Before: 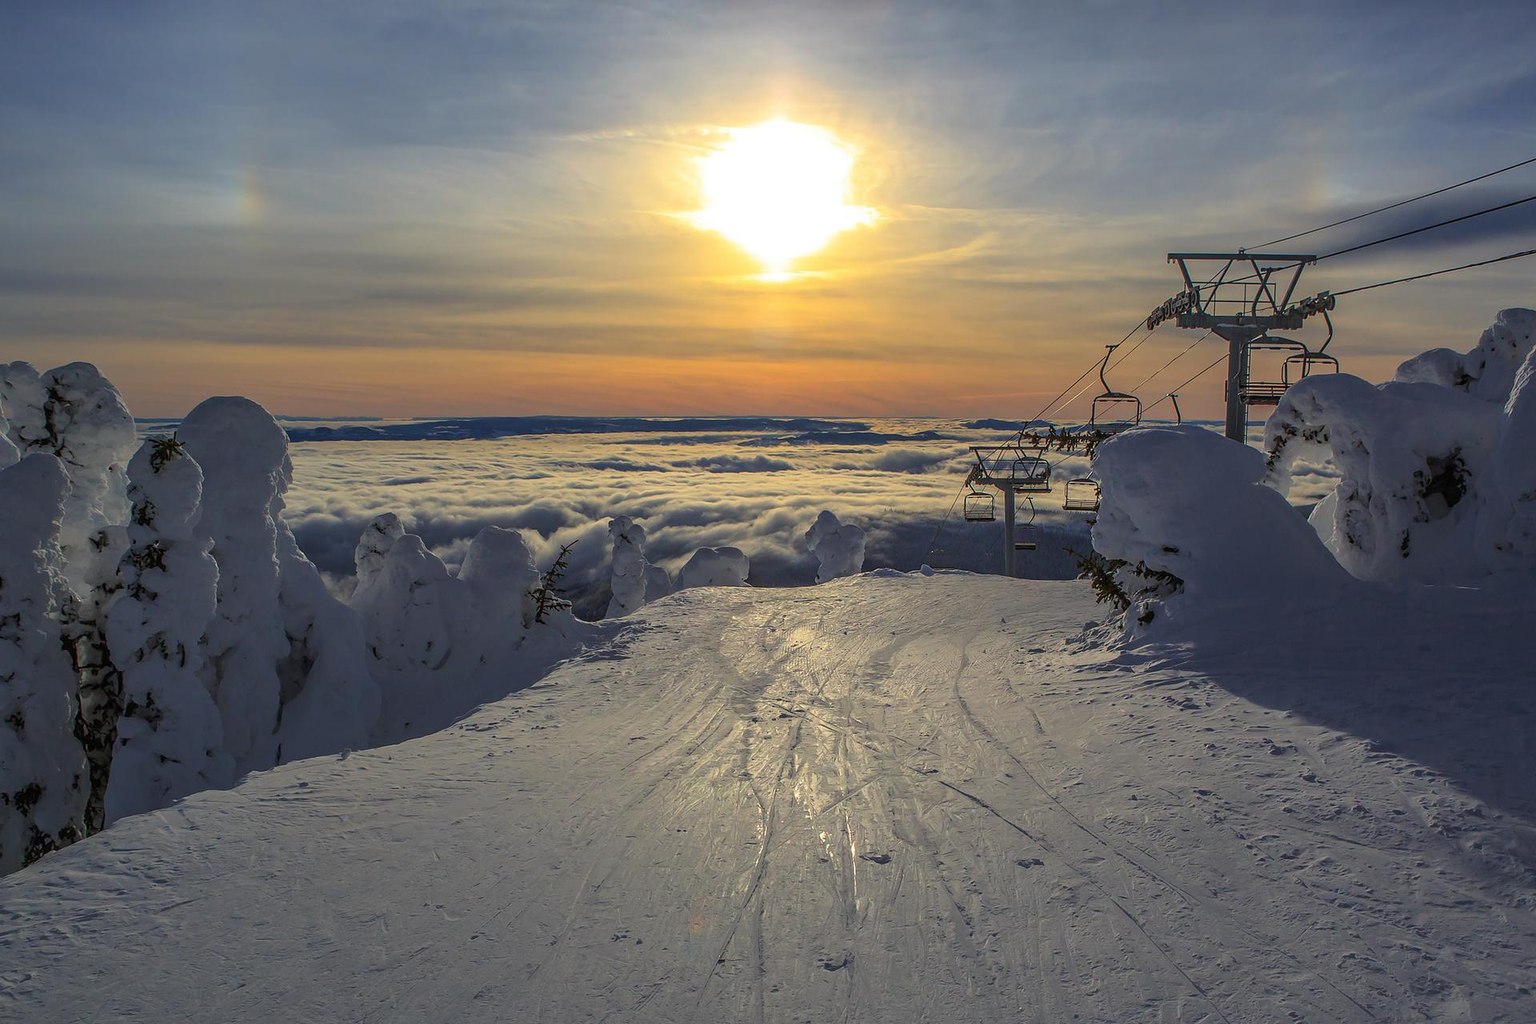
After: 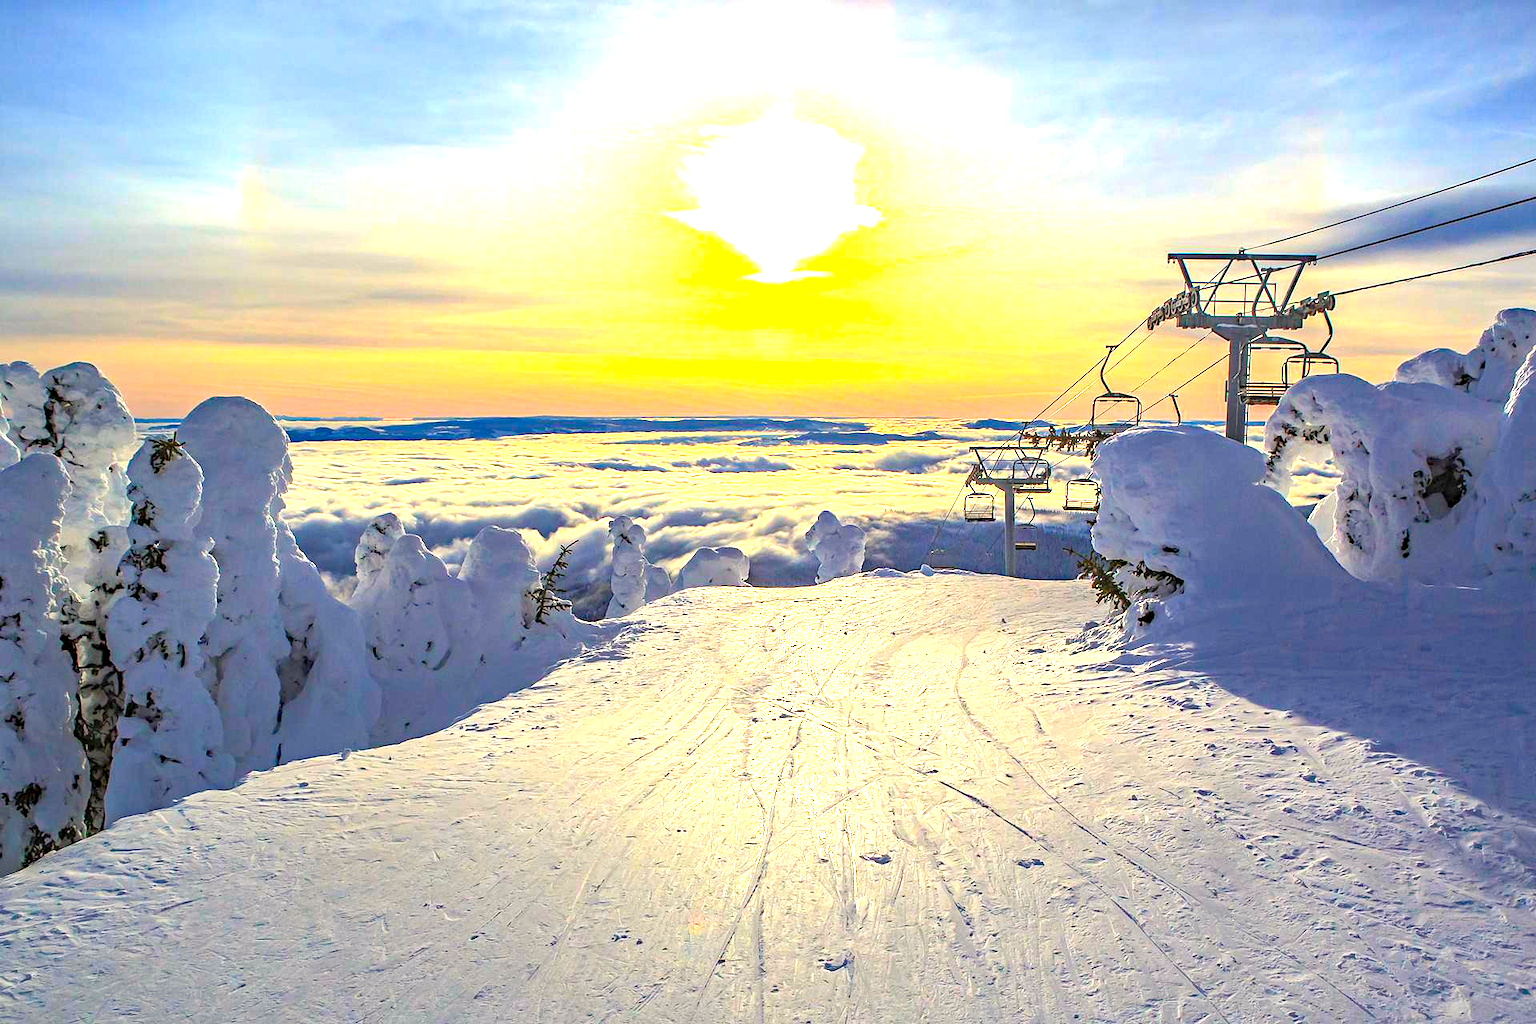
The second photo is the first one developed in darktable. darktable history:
exposure: exposure 2.276 EV, compensate highlight preservation false
haze removal: strength 0.278, distance 0.248, adaptive false
color balance rgb: highlights gain › chroma 3.073%, highlights gain › hue 77.98°, perceptual saturation grading › global saturation 1.938%, perceptual saturation grading › highlights -2.129%, perceptual saturation grading › mid-tones 4.492%, perceptual saturation grading › shadows 6.962%, global vibrance 45.251%
